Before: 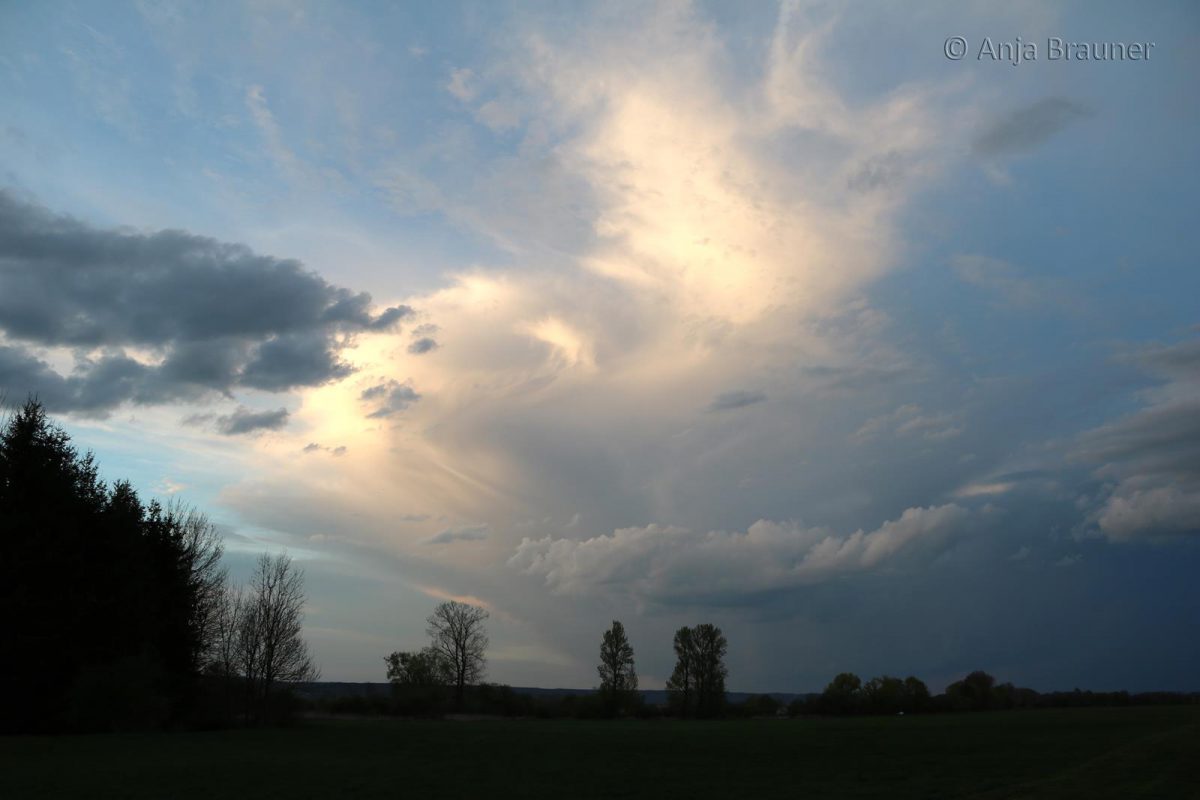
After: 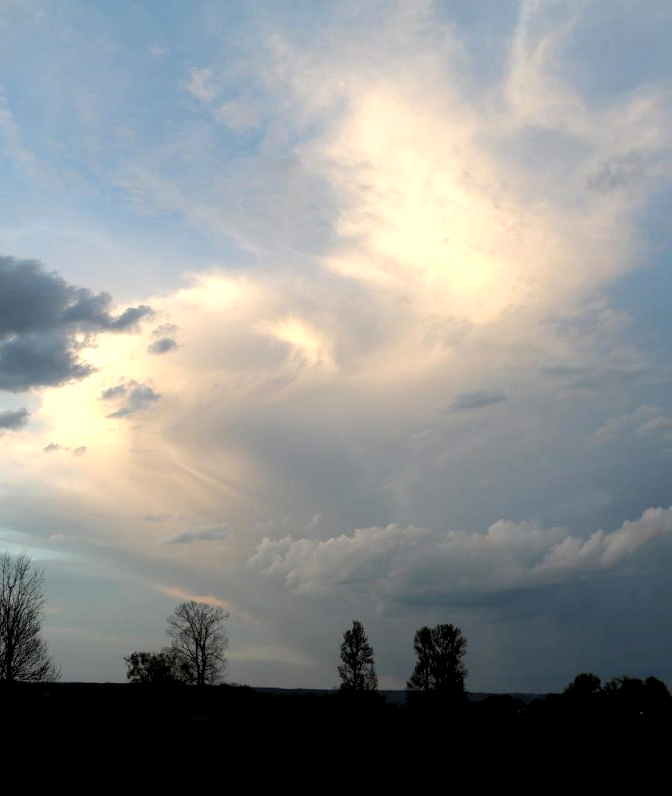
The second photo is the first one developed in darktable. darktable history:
rgb levels: levels [[0.01, 0.419, 0.839], [0, 0.5, 1], [0, 0.5, 1]]
crop: left 21.674%, right 22.086%
